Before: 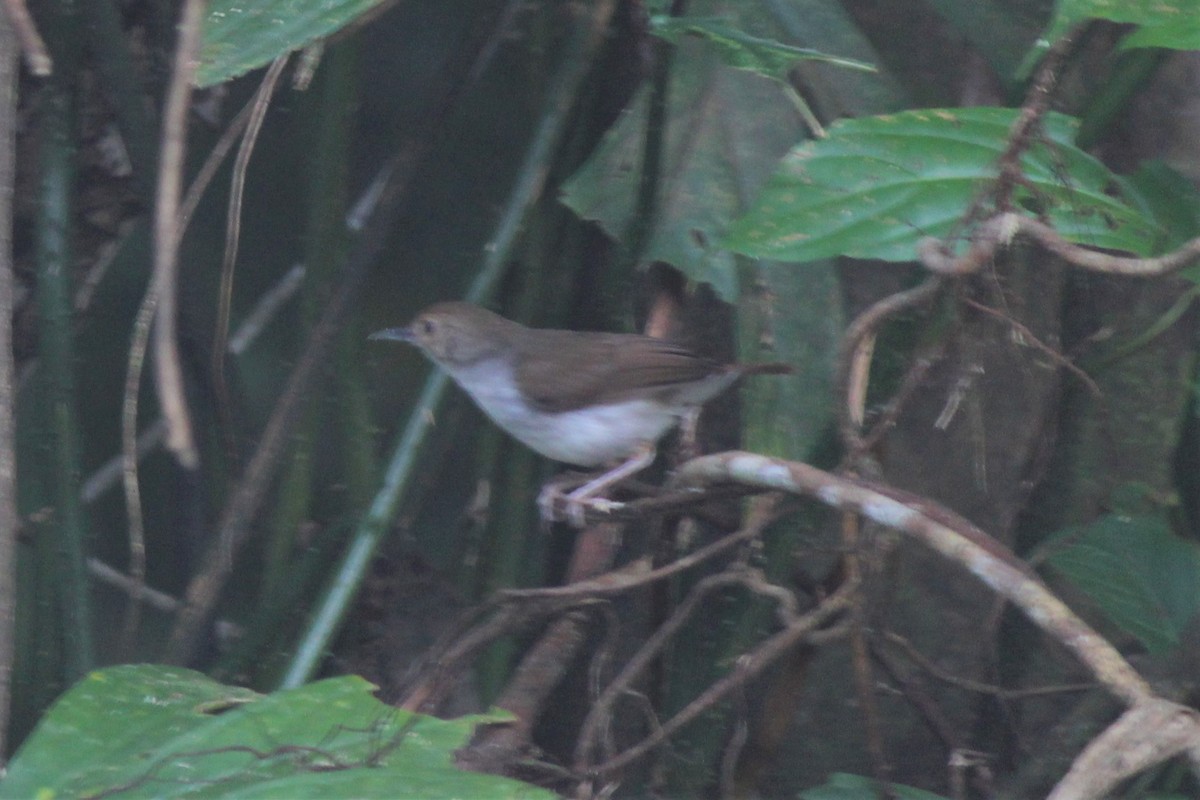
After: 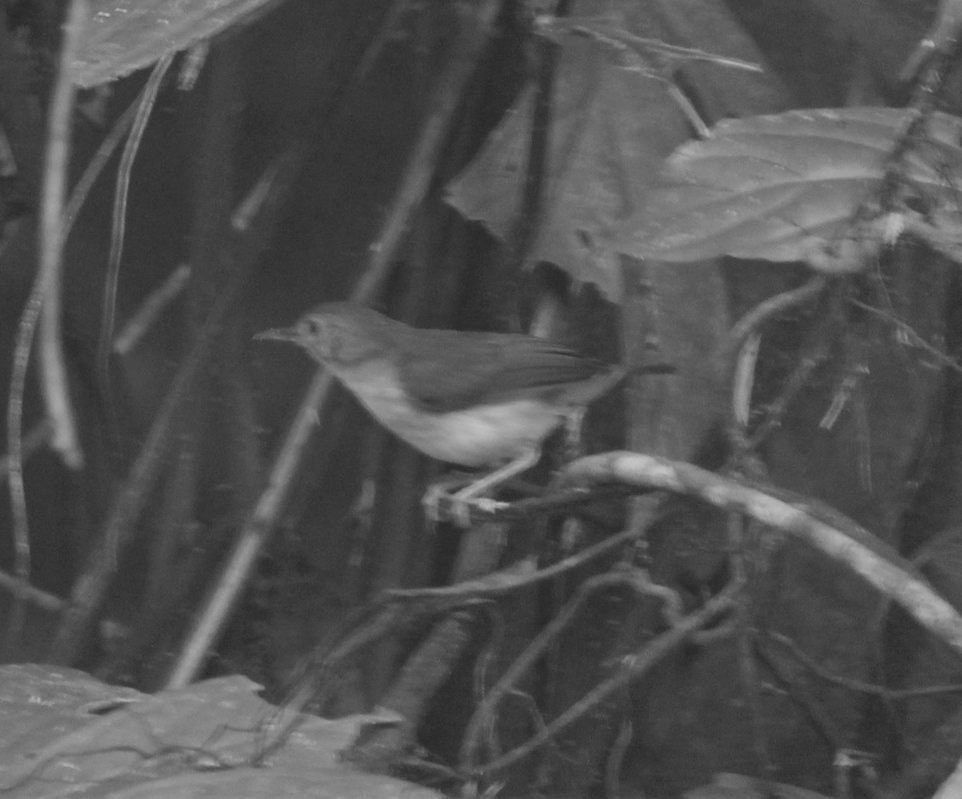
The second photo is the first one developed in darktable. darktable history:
crop and rotate: left 9.597%, right 10.195%
monochrome: a -11.7, b 1.62, size 0.5, highlights 0.38
